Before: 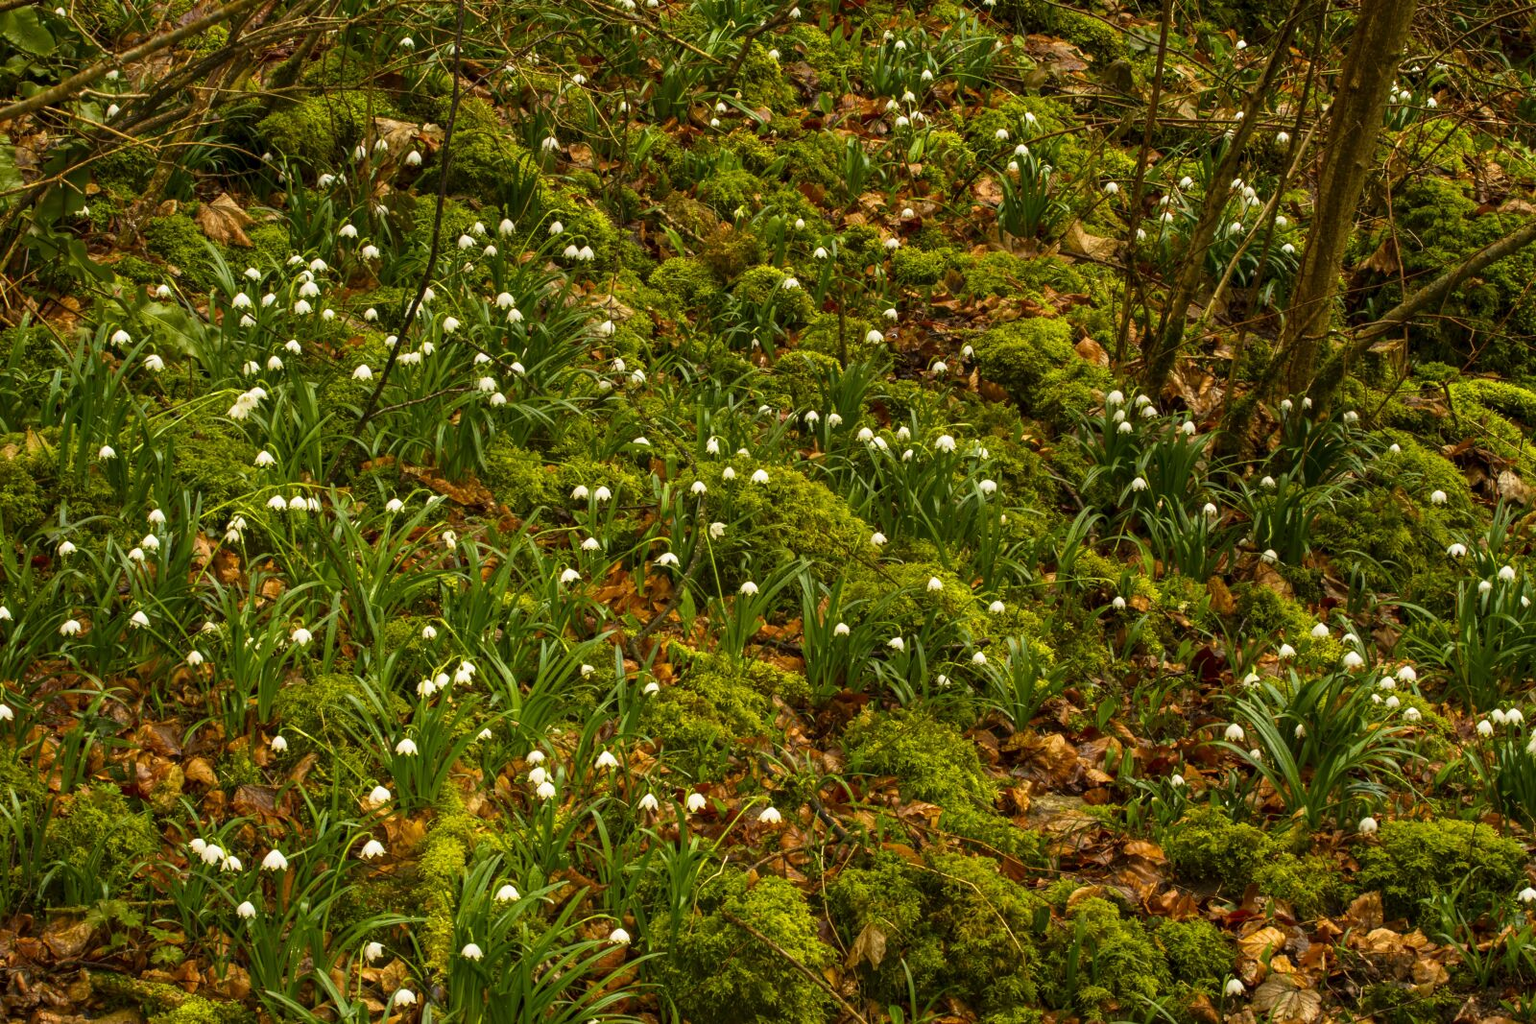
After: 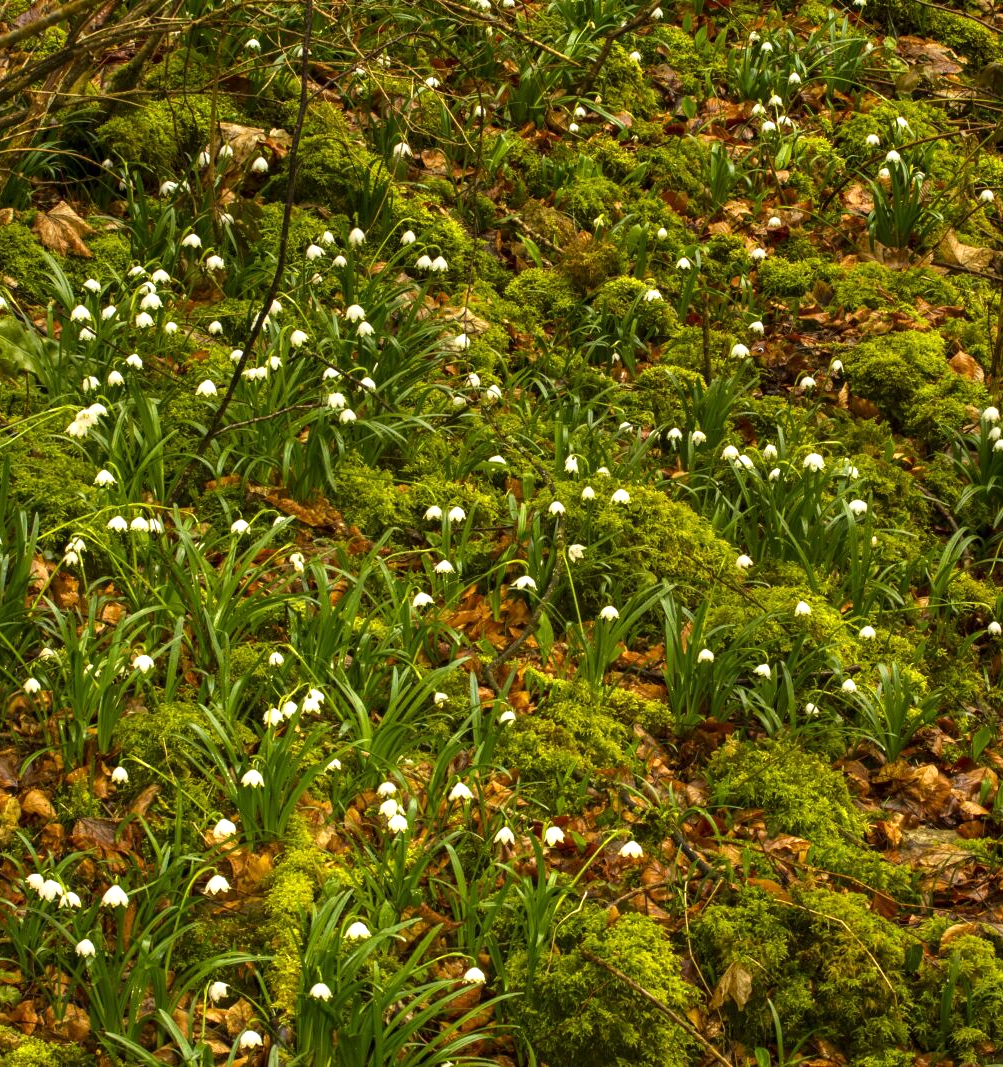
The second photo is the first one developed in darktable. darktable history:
tone equalizer: -8 EV -0.404 EV, -7 EV -0.372 EV, -6 EV -0.305 EV, -5 EV -0.254 EV, -3 EV 0.194 EV, -2 EV 0.356 EV, -1 EV 0.396 EV, +0 EV 0.429 EV, smoothing diameter 24.78%, edges refinement/feathering 14.63, preserve details guided filter
crop: left 10.71%, right 26.582%
haze removal: strength 0.032, distance 0.248, compatibility mode true, adaptive false
local contrast: mode bilateral grid, contrast 20, coarseness 50, detail 102%, midtone range 0.2
